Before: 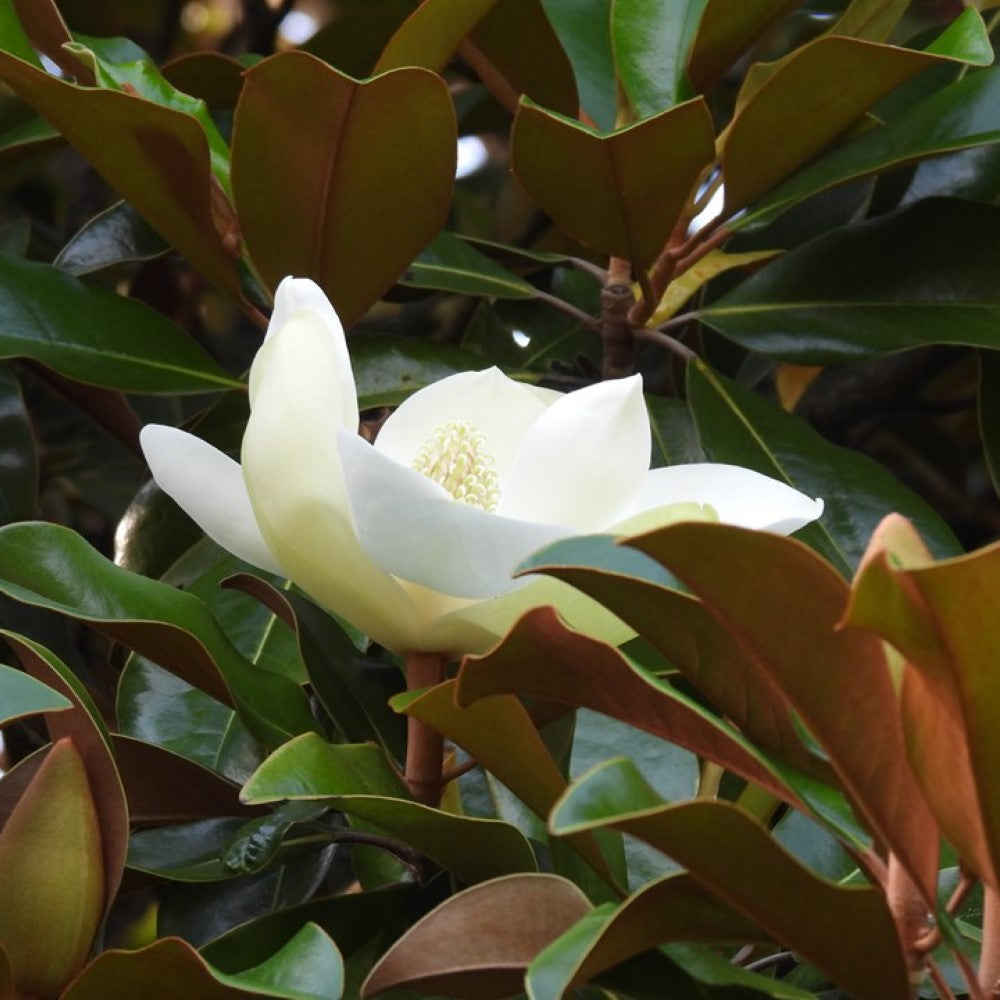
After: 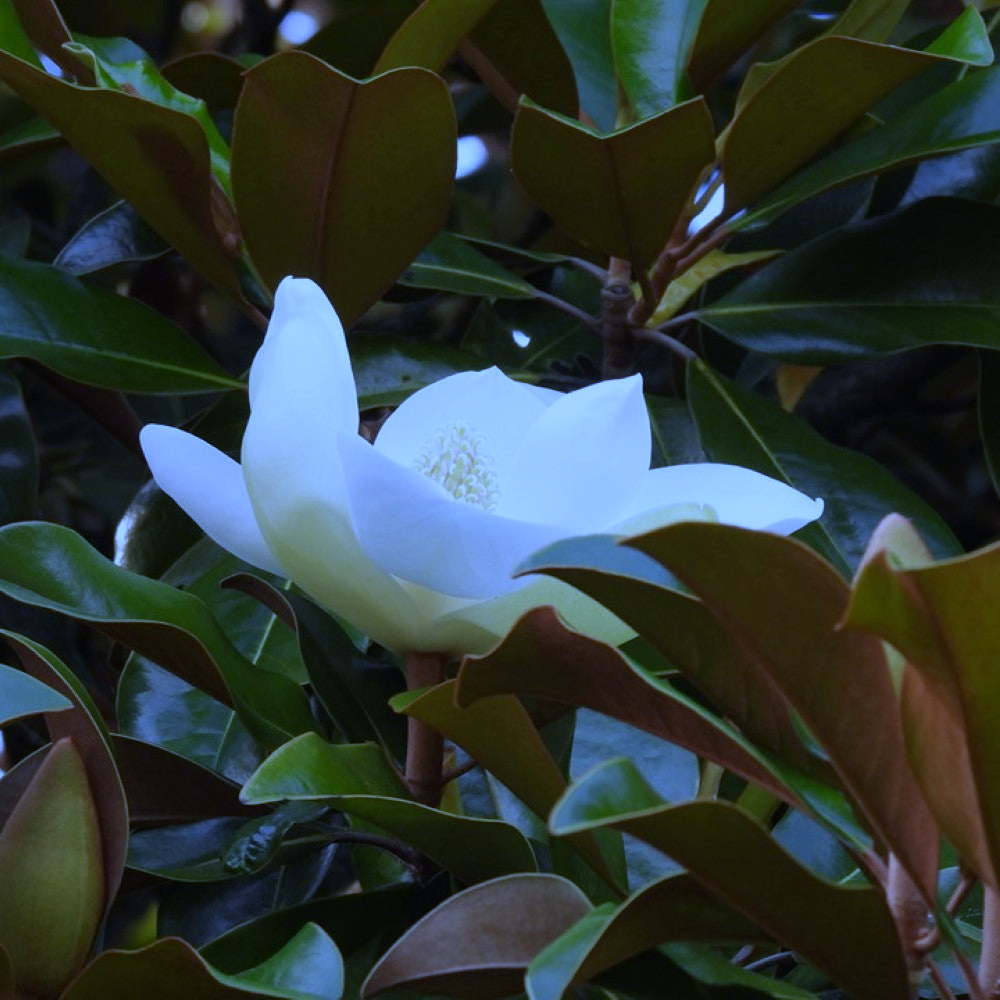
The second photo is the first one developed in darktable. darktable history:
white balance: red 0.766, blue 1.537
exposure: exposure -0.582 EV, compensate highlight preservation false
